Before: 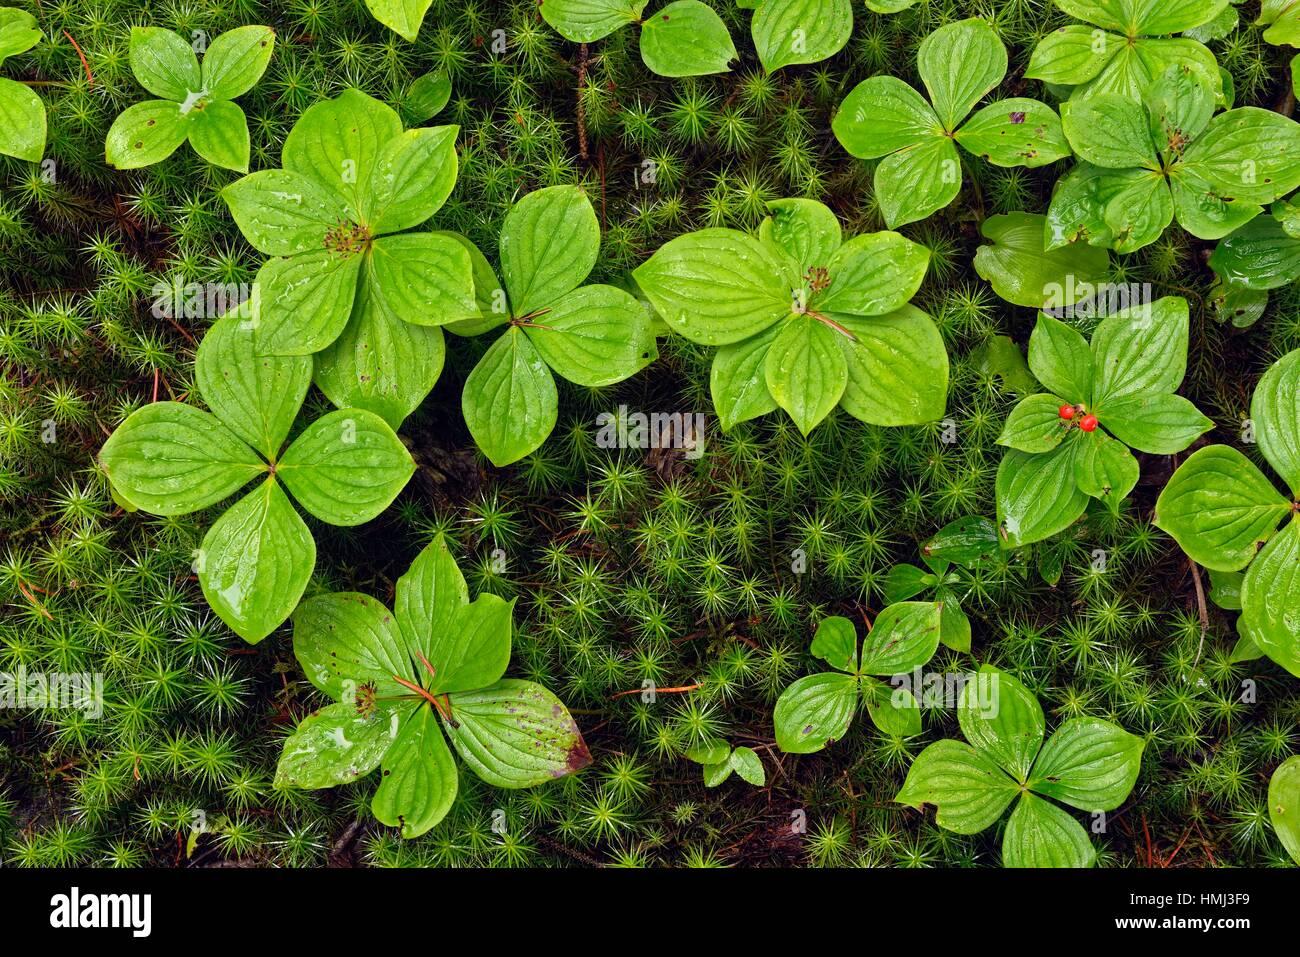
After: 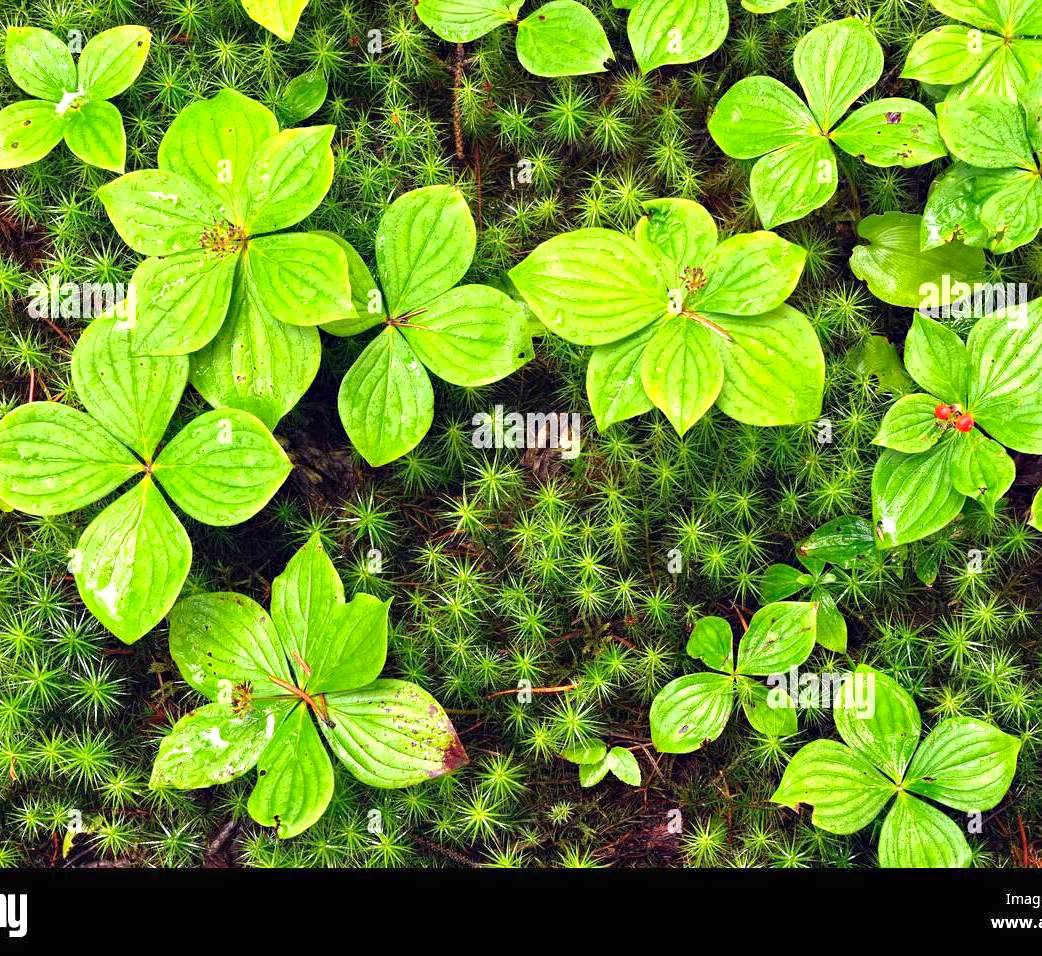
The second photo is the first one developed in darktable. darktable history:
exposure: black level correction 0, exposure 1.1 EV, compensate highlight preservation false
crop and rotate: left 9.597%, right 10.195%
haze removal: compatibility mode true, adaptive false
